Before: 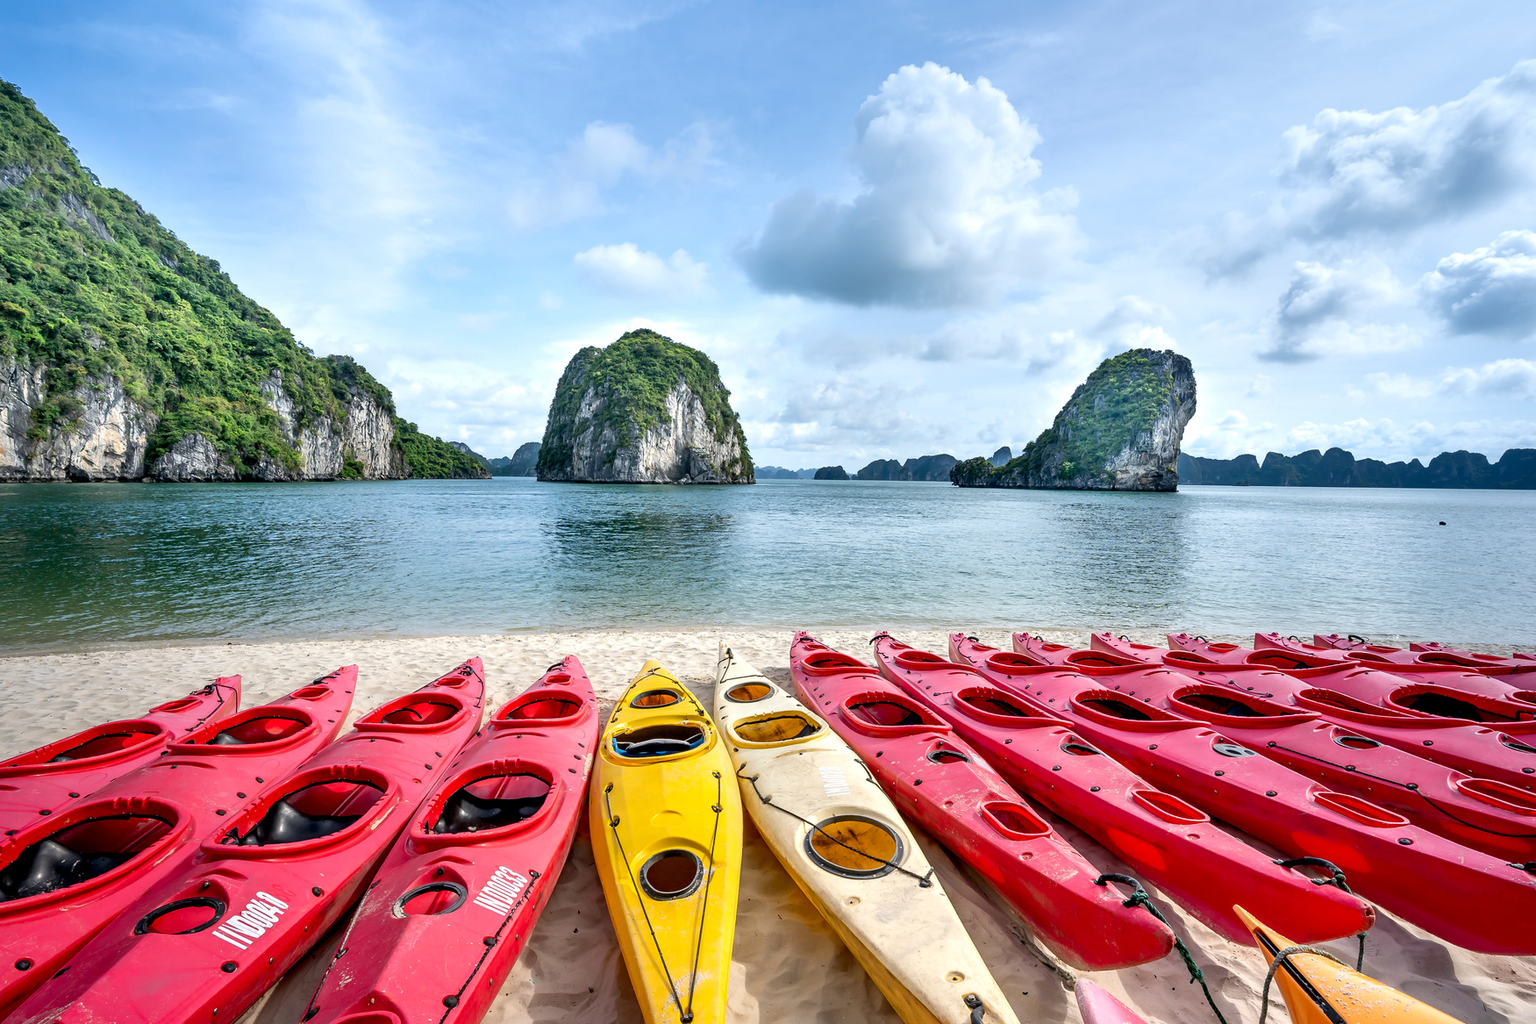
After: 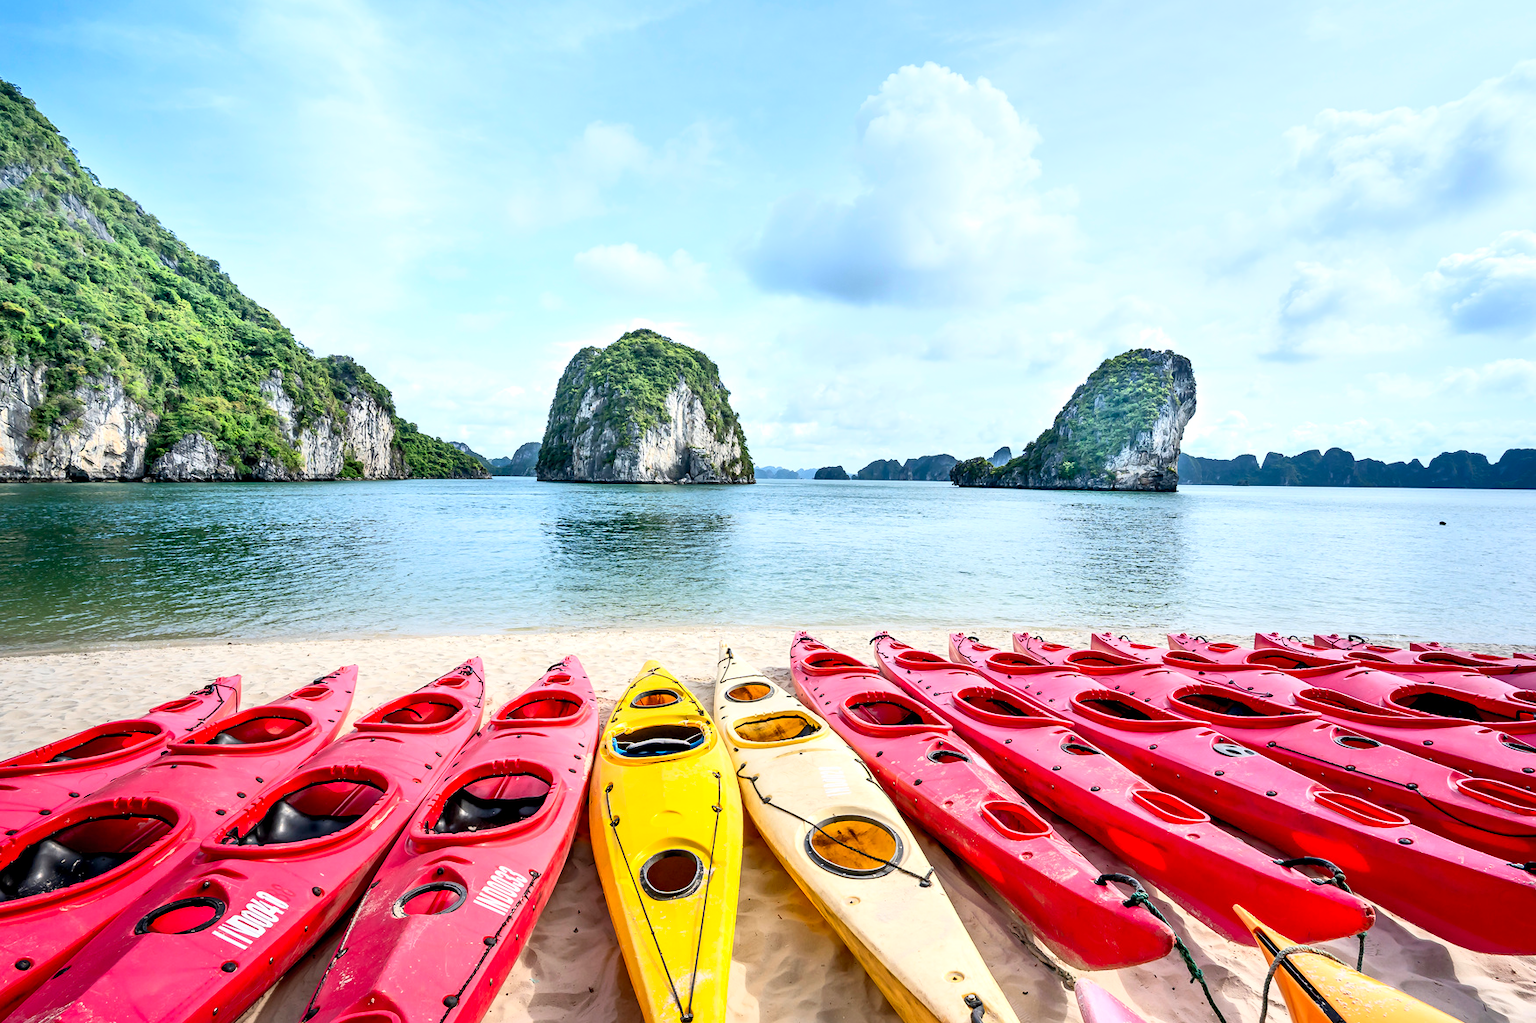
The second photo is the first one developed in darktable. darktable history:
shadows and highlights: shadows 0.854, highlights 38.22
contrast brightness saturation: contrast 0.197, brightness 0.166, saturation 0.217
exposure: black level correction 0.001, compensate highlight preservation false
